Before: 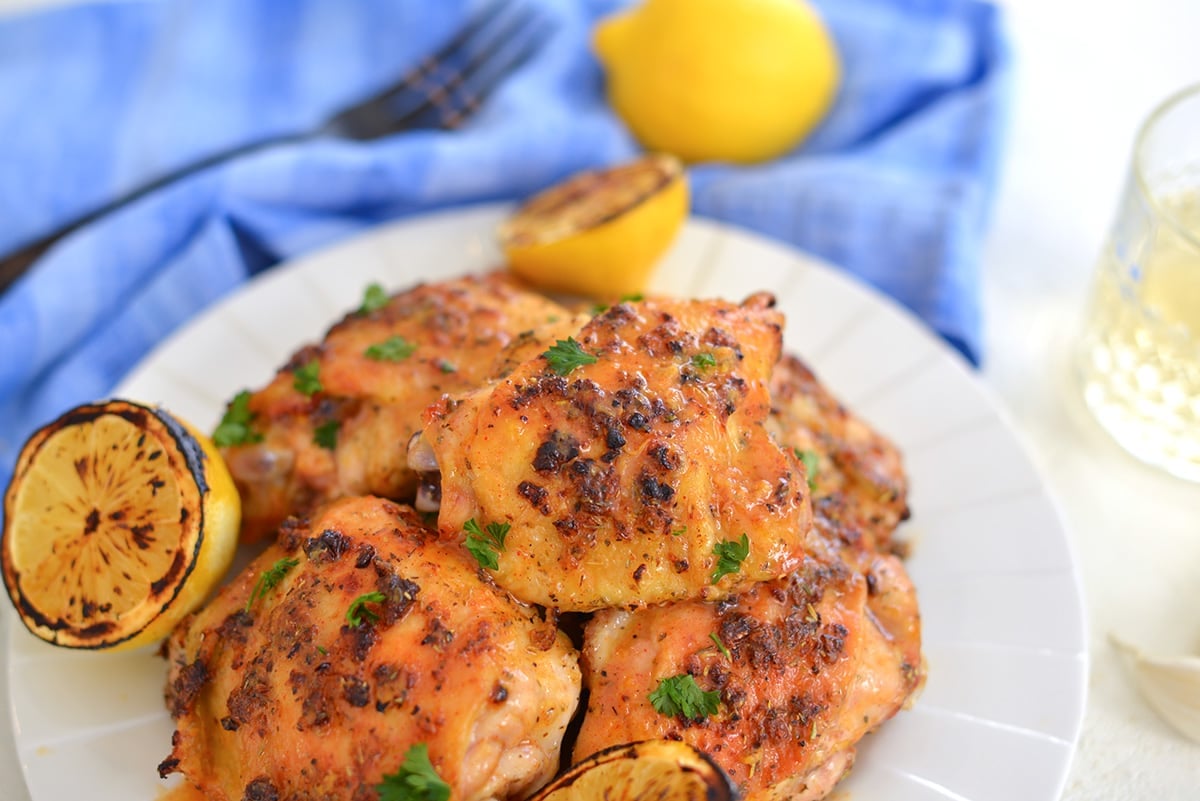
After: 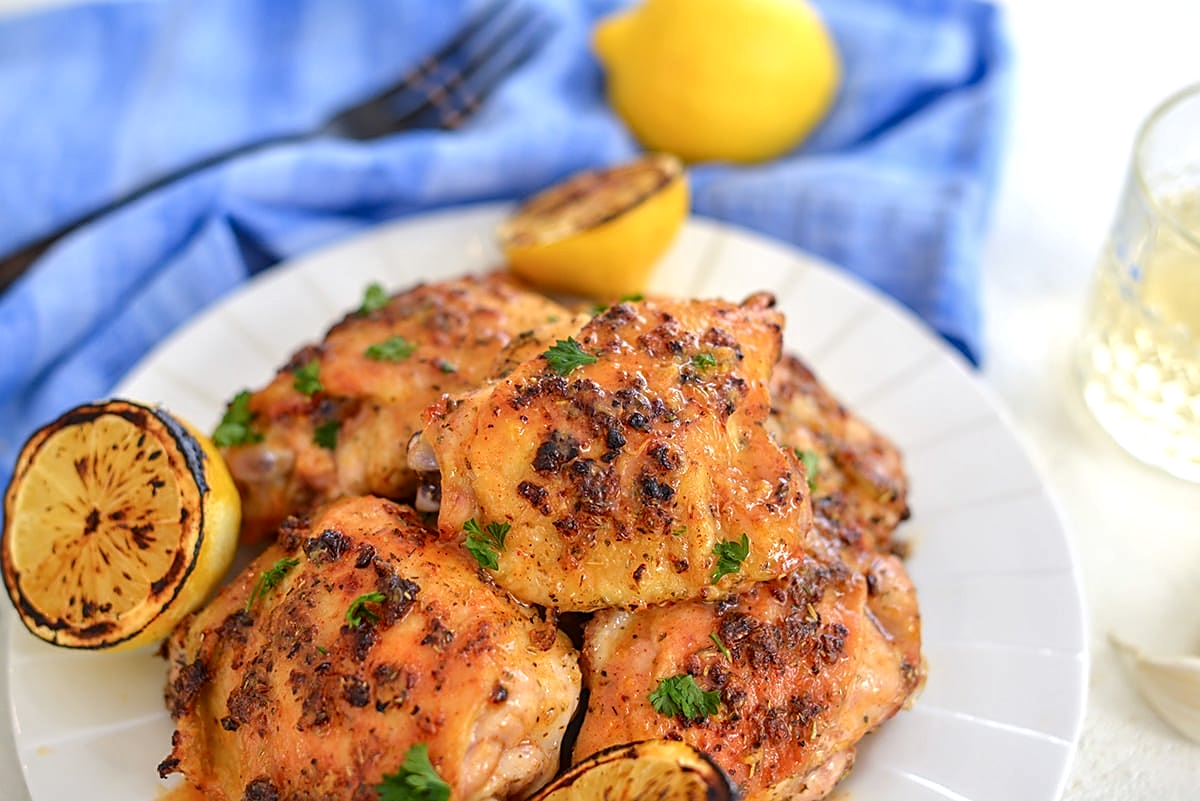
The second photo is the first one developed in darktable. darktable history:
color calibration: illuminant same as pipeline (D50), adaptation XYZ, x 0.347, y 0.359, temperature 5022.45 K
sharpen: on, module defaults
local contrast: highlights 54%, shadows 53%, detail 130%, midtone range 0.447
